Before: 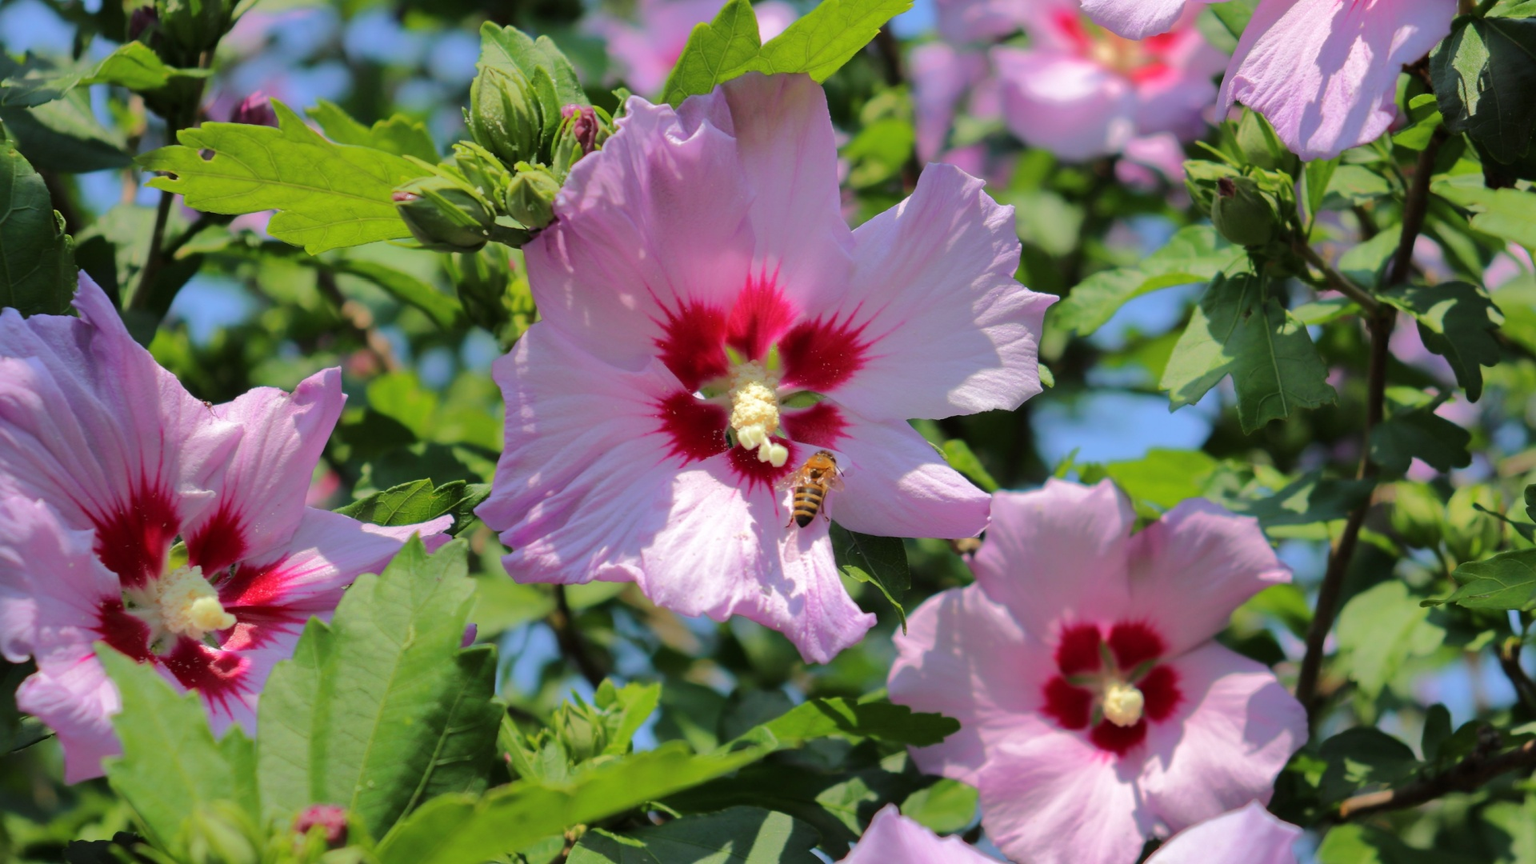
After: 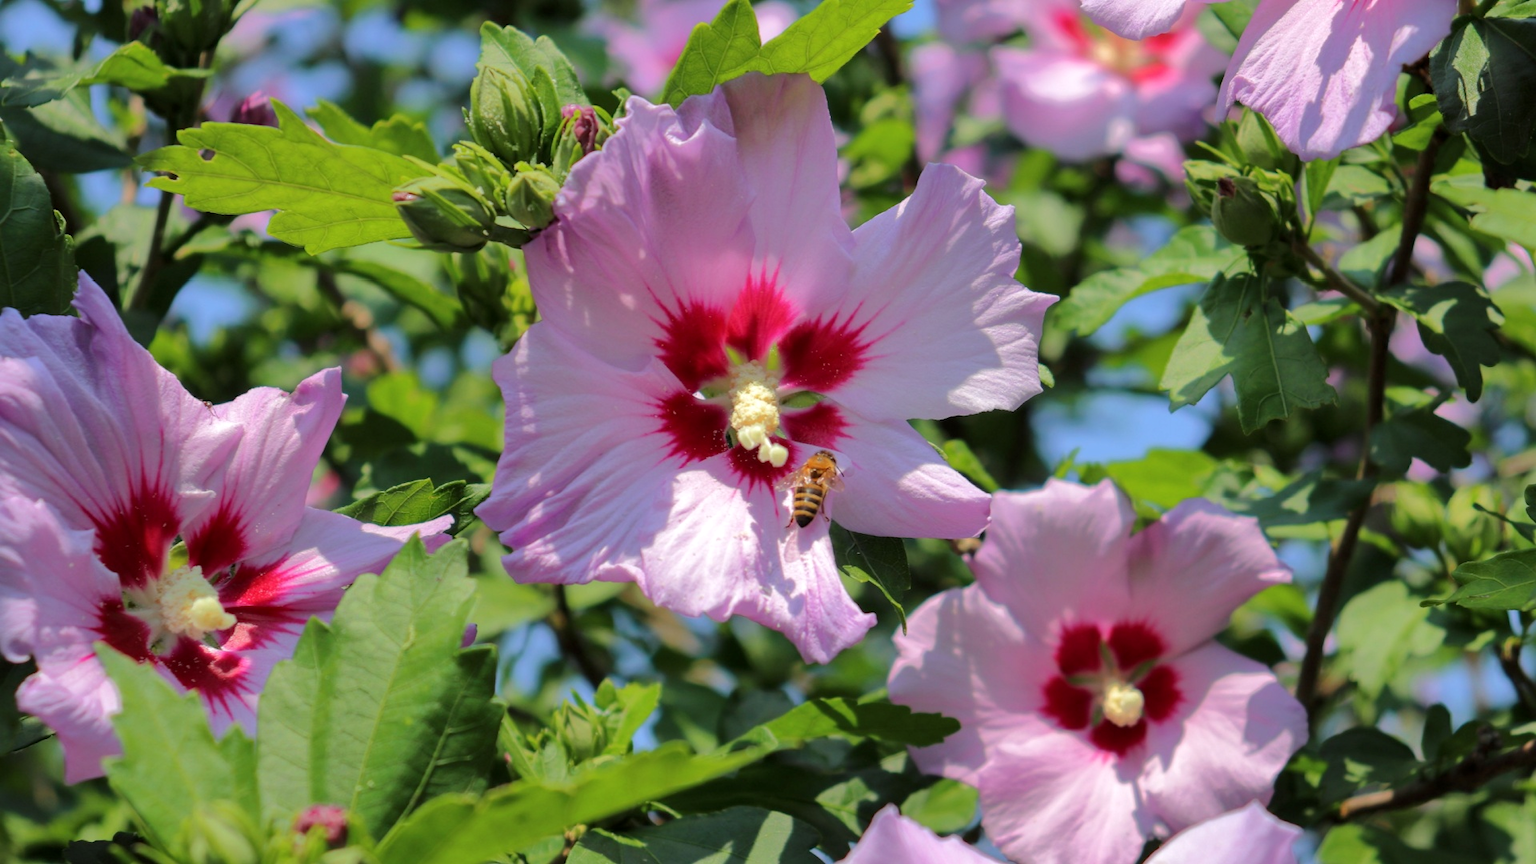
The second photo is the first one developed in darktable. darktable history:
local contrast: highlights 100%, shadows 98%, detail 119%, midtone range 0.2
